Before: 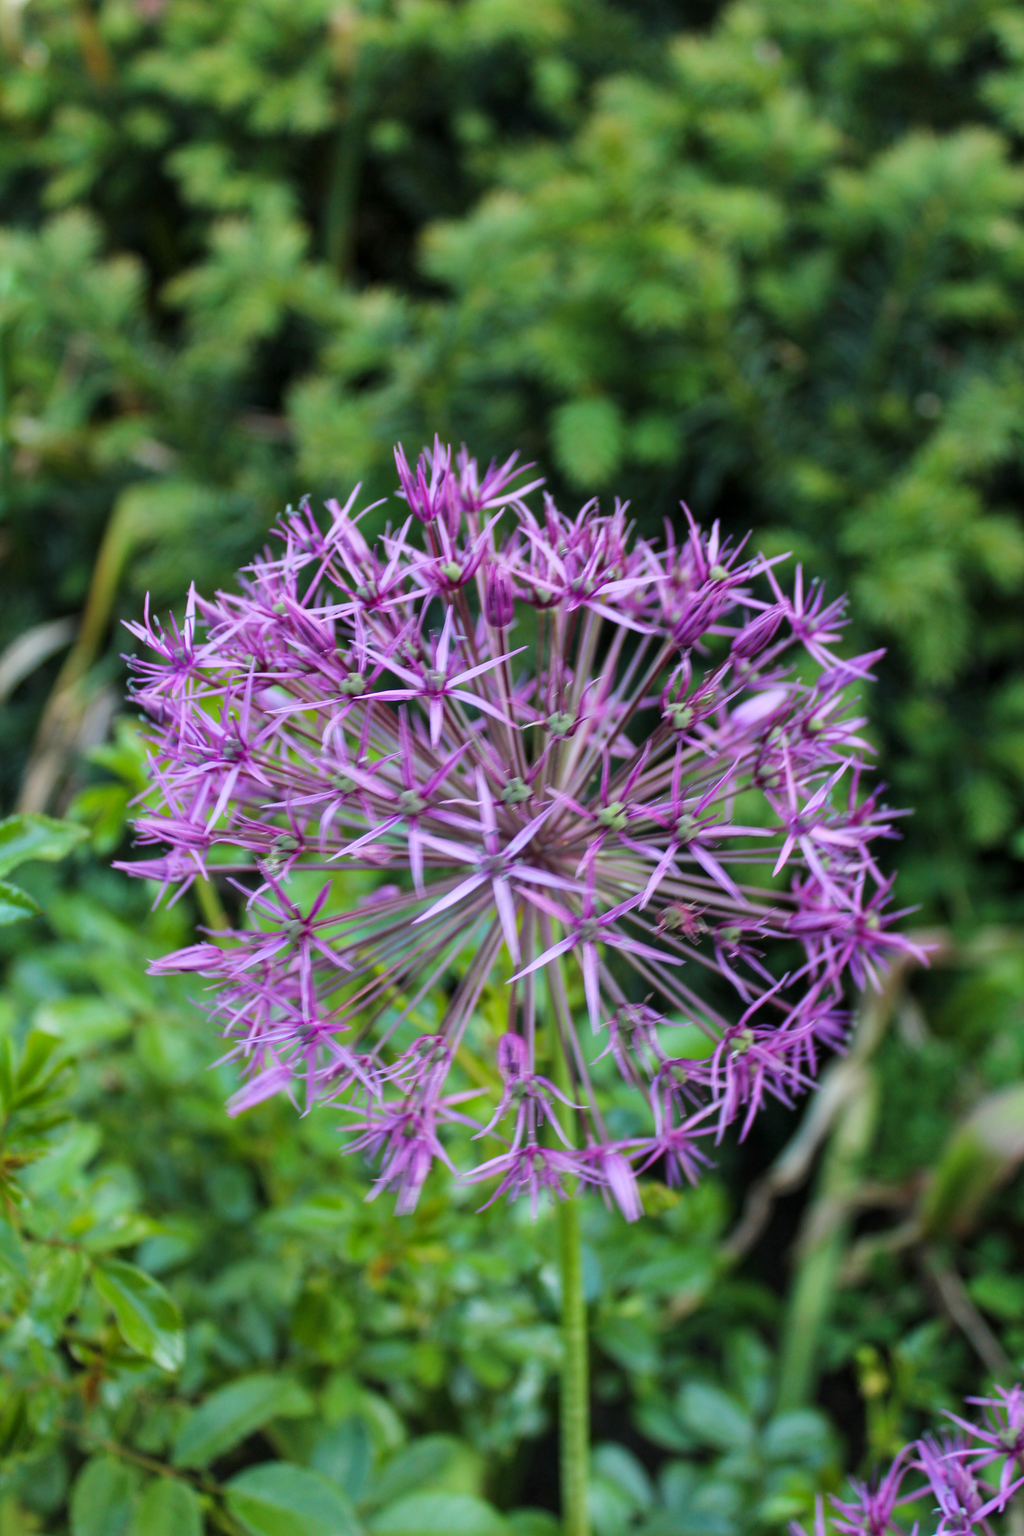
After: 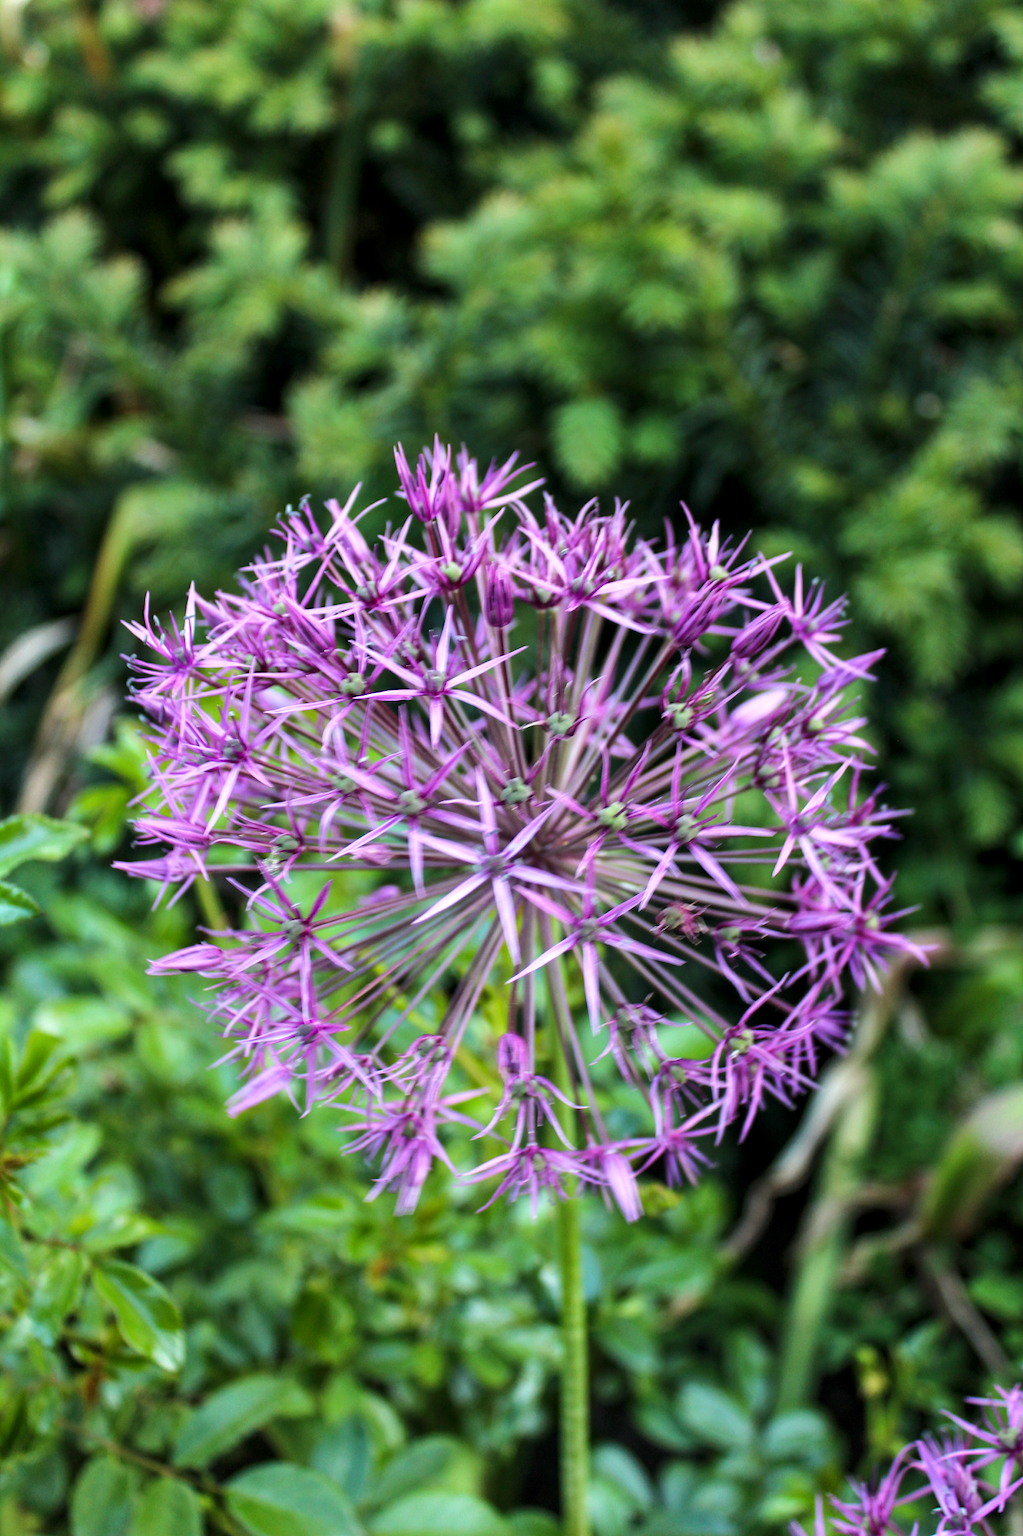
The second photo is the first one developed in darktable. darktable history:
local contrast: highlights 106%, shadows 102%, detail 120%, midtone range 0.2
tone equalizer: -8 EV -0.391 EV, -7 EV -0.374 EV, -6 EV -0.316 EV, -5 EV -0.216 EV, -3 EV 0.223 EV, -2 EV 0.346 EV, -1 EV 0.388 EV, +0 EV 0.391 EV, edges refinement/feathering 500, mask exposure compensation -1.57 EV, preserve details no
